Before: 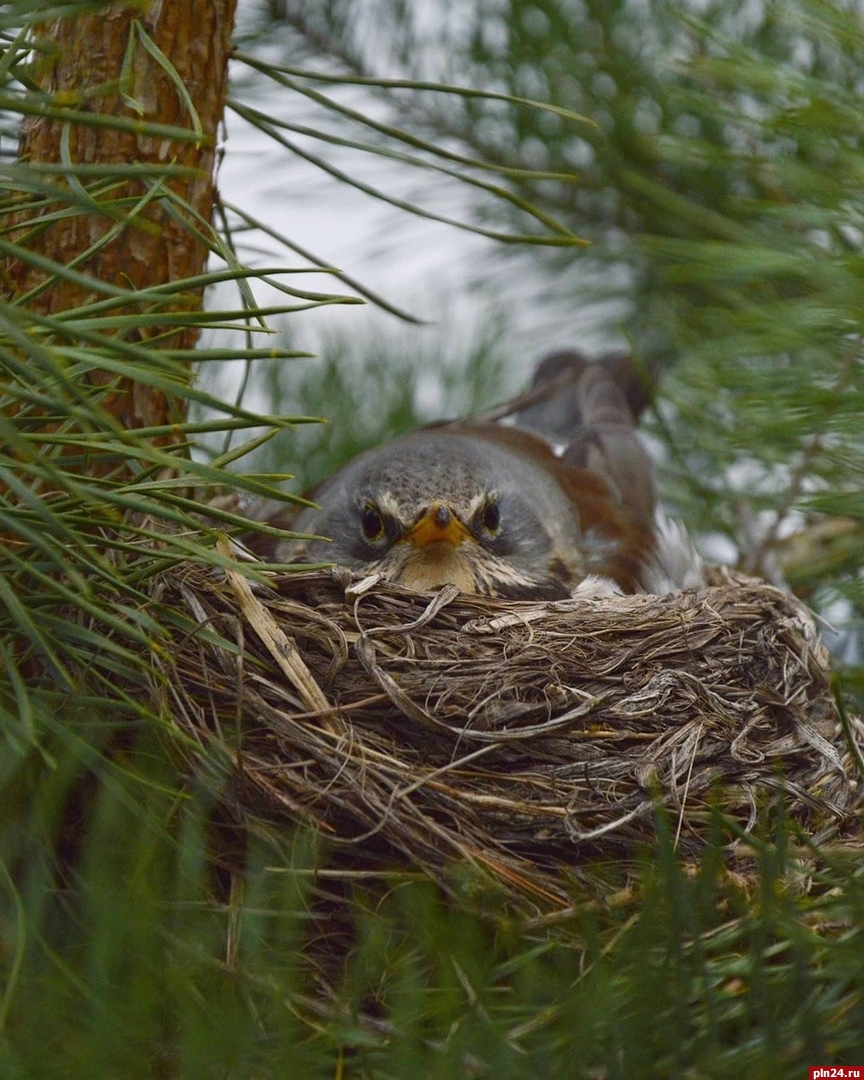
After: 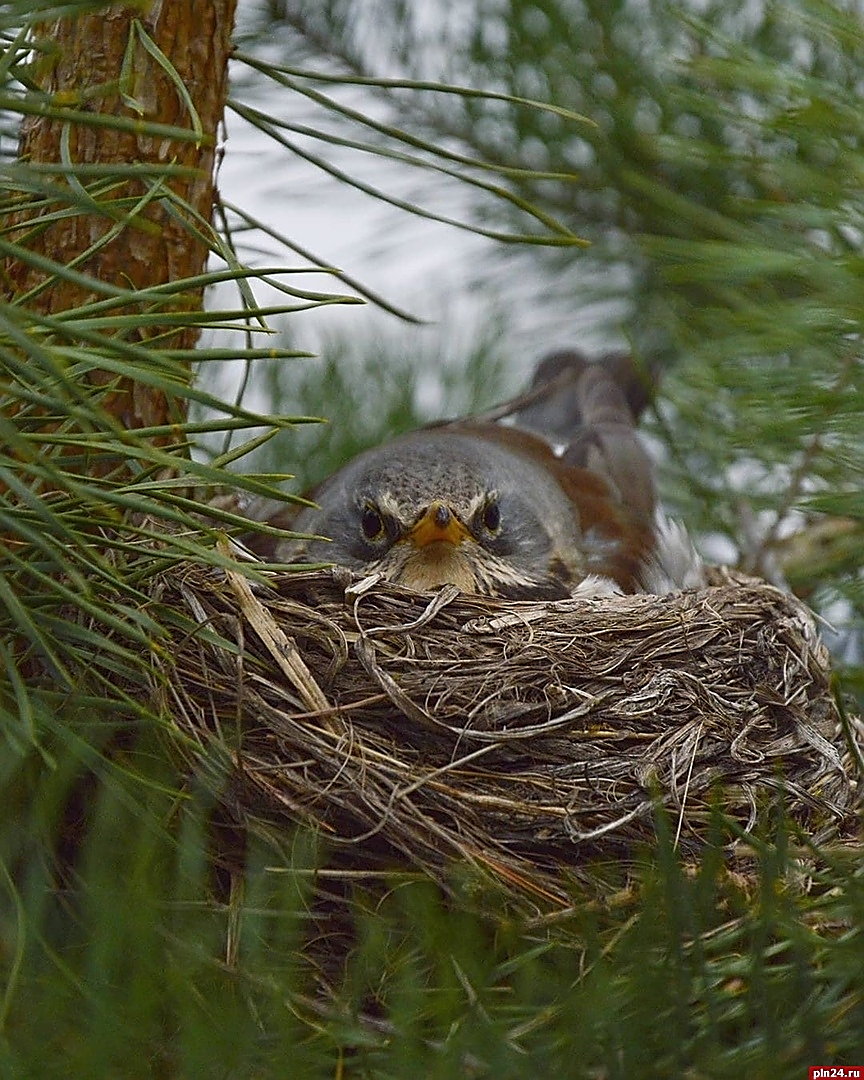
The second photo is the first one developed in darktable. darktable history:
sharpen: radius 1.41, amount 1.244, threshold 0.617
